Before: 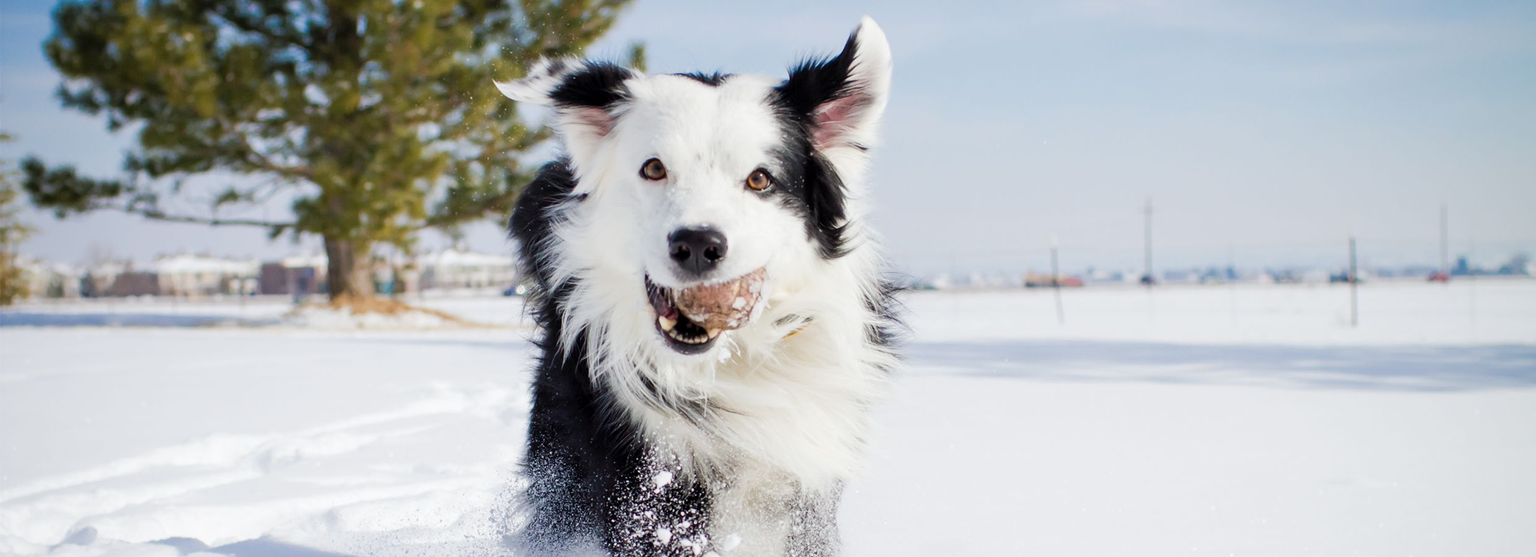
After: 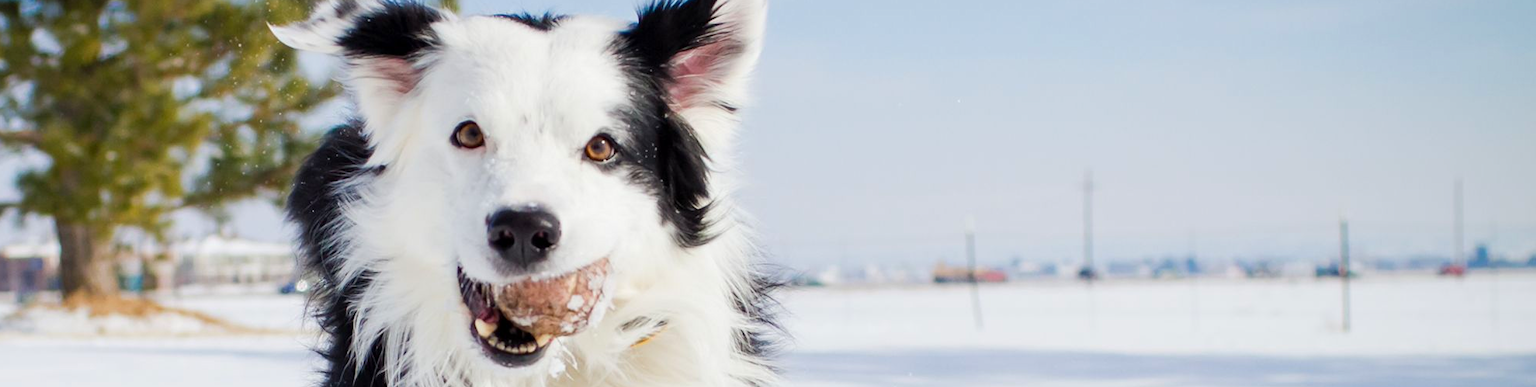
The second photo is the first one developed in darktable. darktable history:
crop: left 18.264%, top 11.128%, right 1.935%, bottom 33.369%
contrast brightness saturation: contrast 0.044, saturation 0.163
